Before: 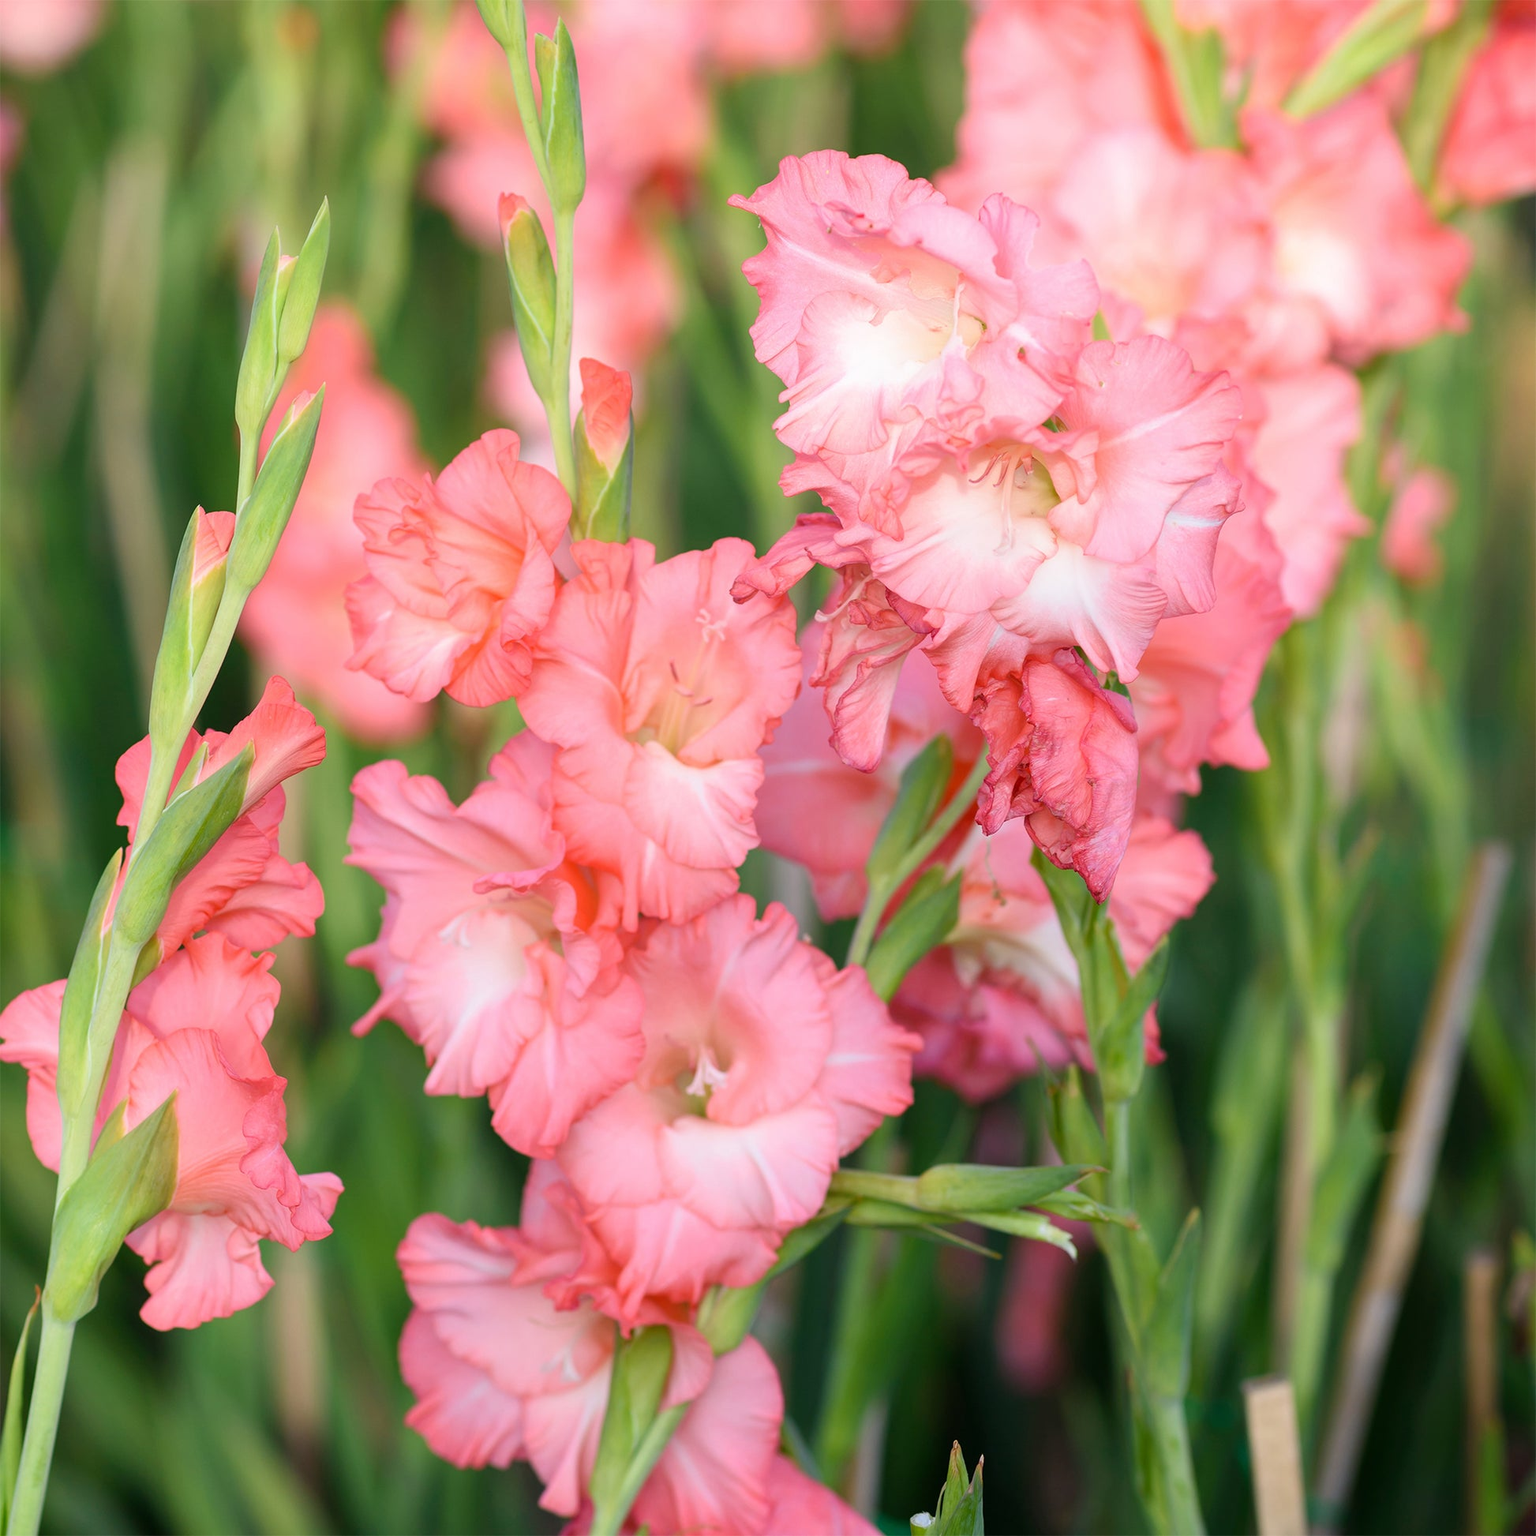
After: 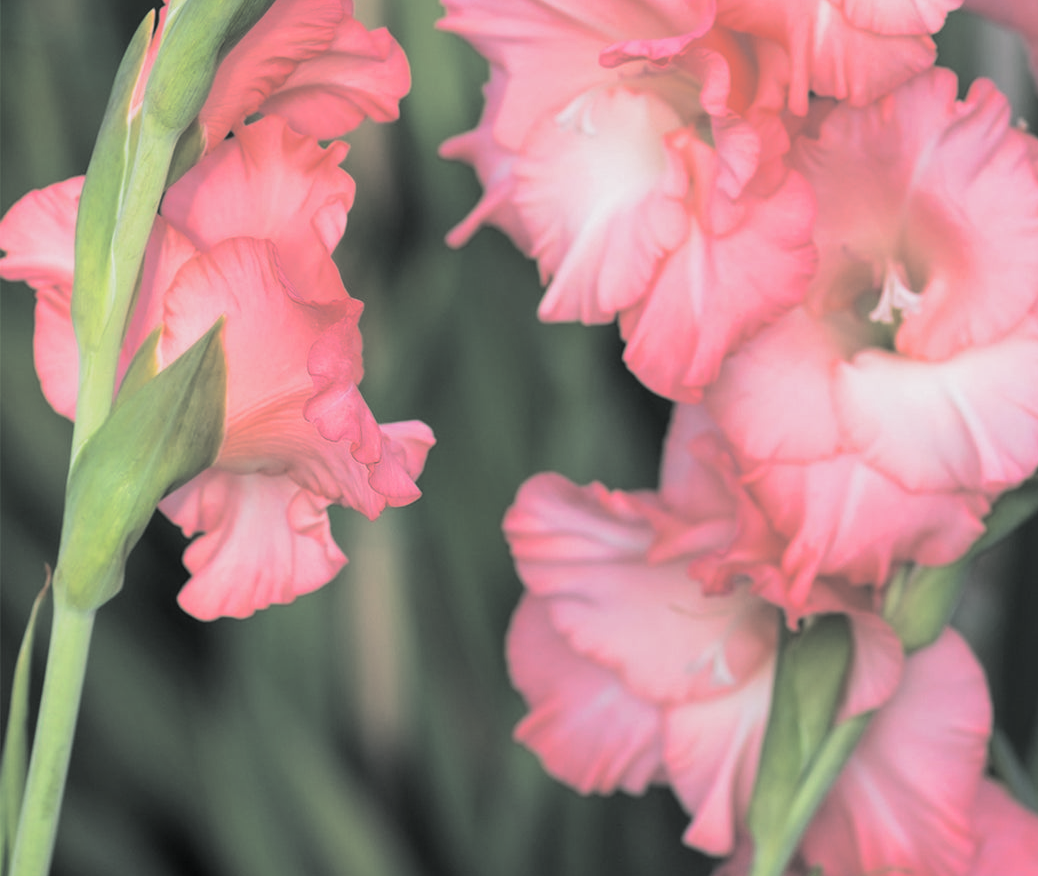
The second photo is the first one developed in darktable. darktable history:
crop and rotate: top 54.778%, right 46.61%, bottom 0.159%
split-toning: shadows › hue 190.8°, shadows › saturation 0.05, highlights › hue 54°, highlights › saturation 0.05, compress 0%
